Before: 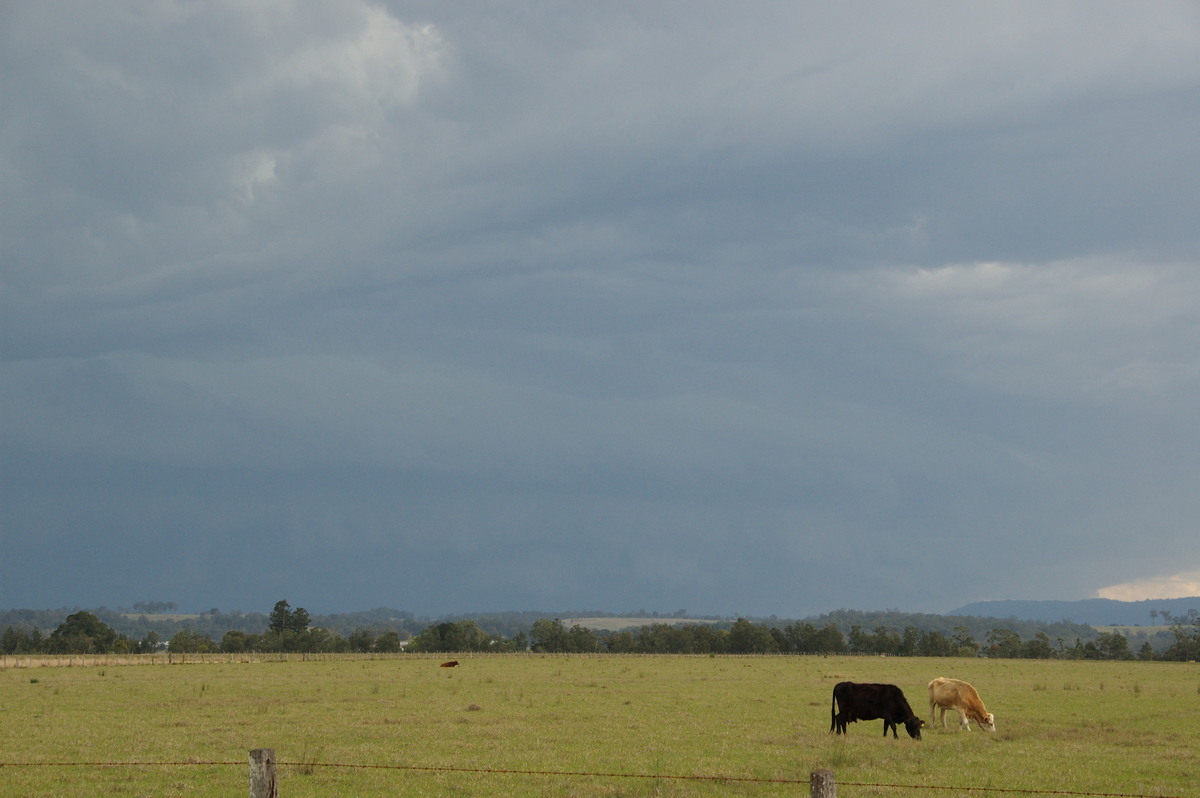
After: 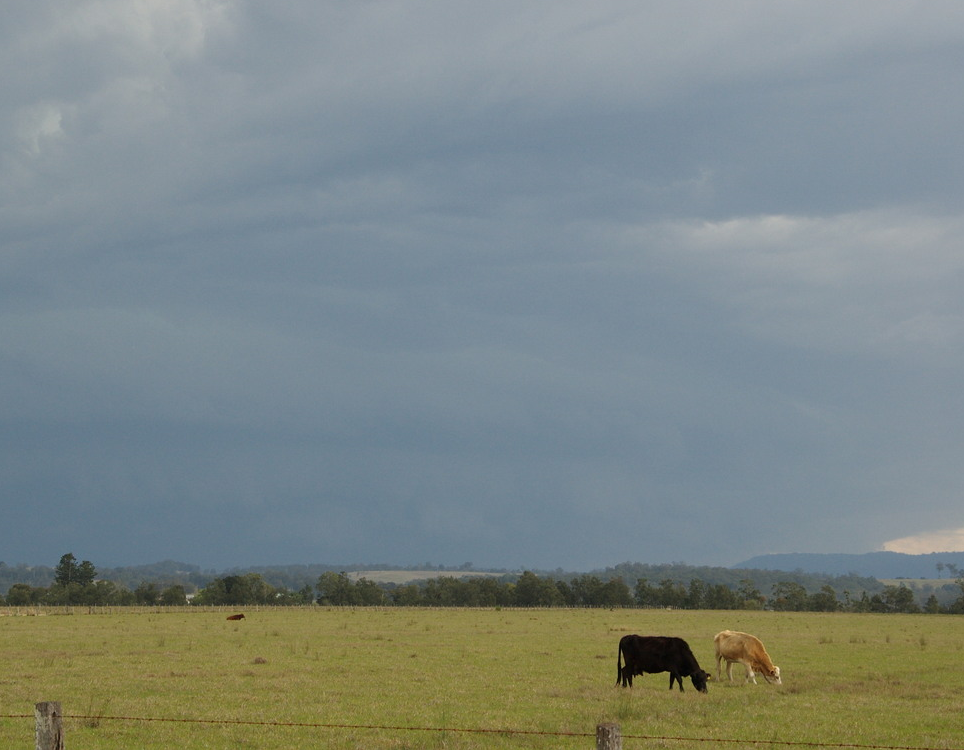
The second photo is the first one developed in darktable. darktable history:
crop and rotate: left 17.876%, top 6.008%, right 1.75%
